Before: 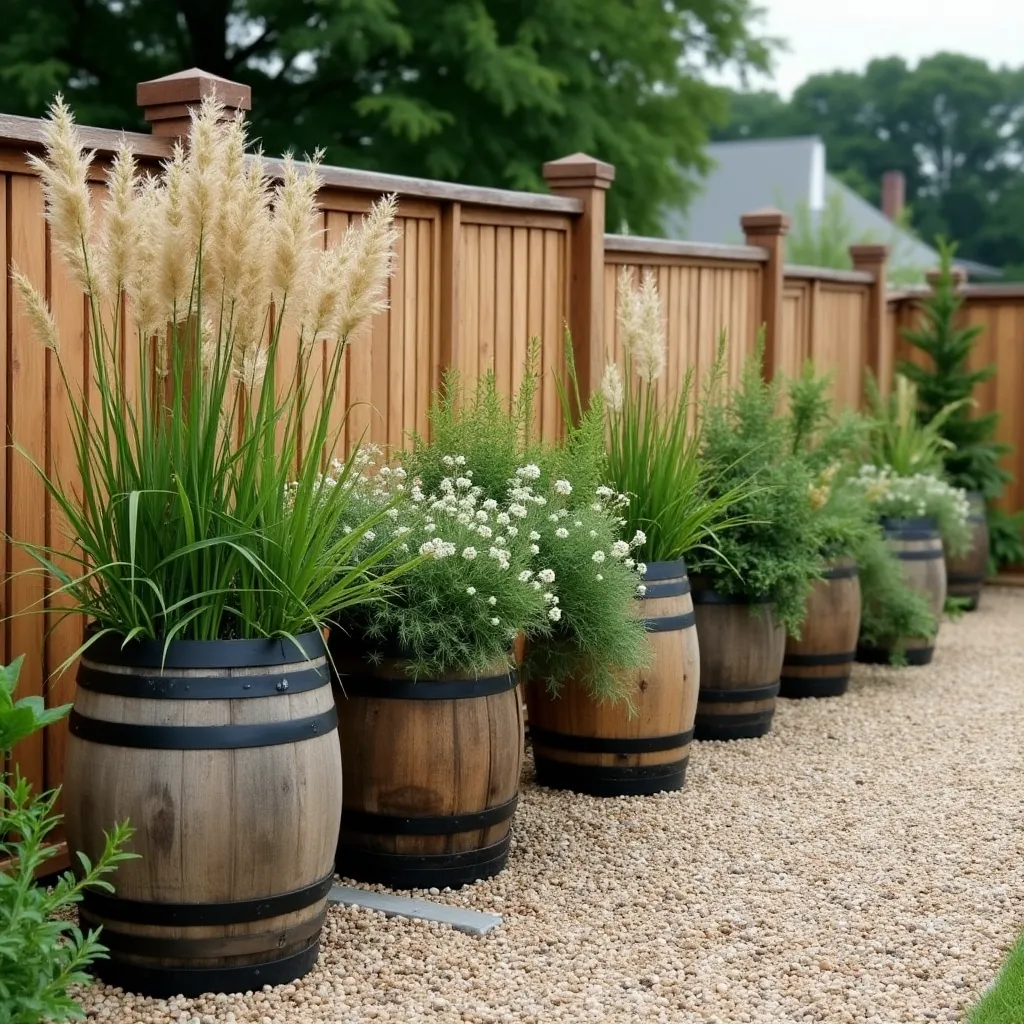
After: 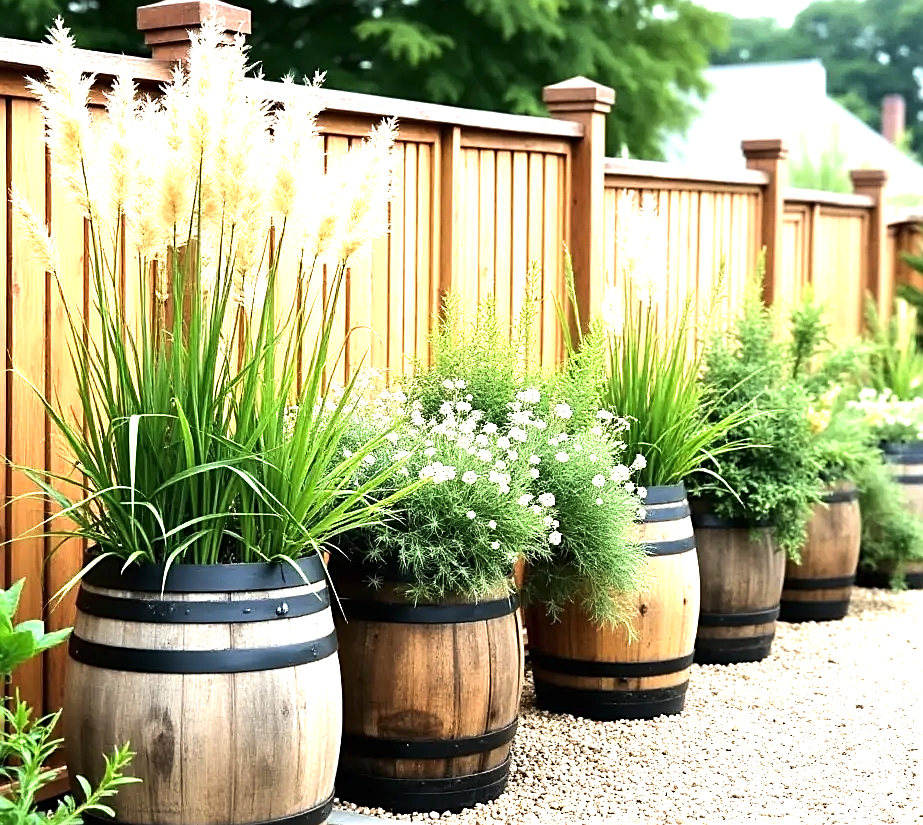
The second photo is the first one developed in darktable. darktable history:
exposure: black level correction 0, exposure 1.291 EV, compensate highlight preservation false
crop: top 7.436%, right 9.831%, bottom 11.904%
tone equalizer: -8 EV -0.714 EV, -7 EV -0.711 EV, -6 EV -0.575 EV, -5 EV -0.38 EV, -3 EV 0.378 EV, -2 EV 0.6 EV, -1 EV 0.684 EV, +0 EV 0.748 EV, edges refinement/feathering 500, mask exposure compensation -1.57 EV, preserve details no
sharpen: on, module defaults
